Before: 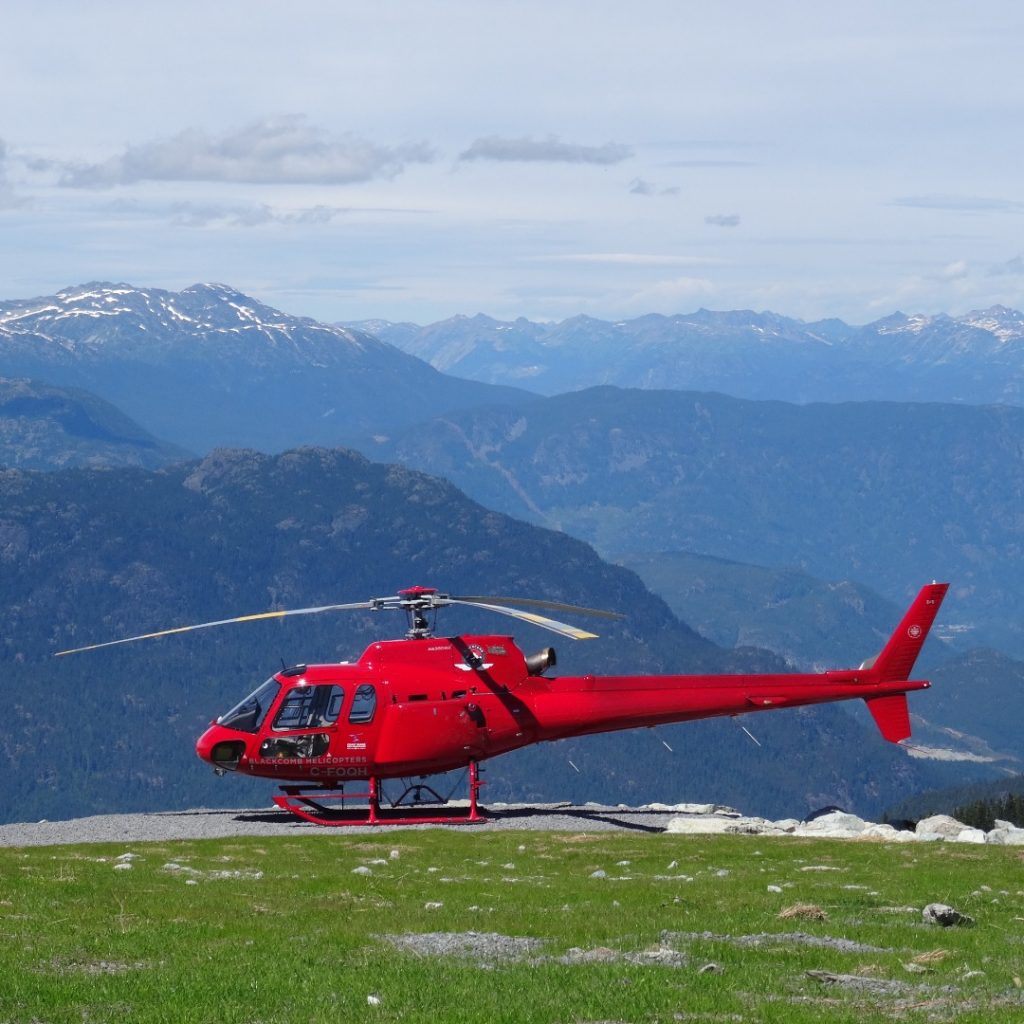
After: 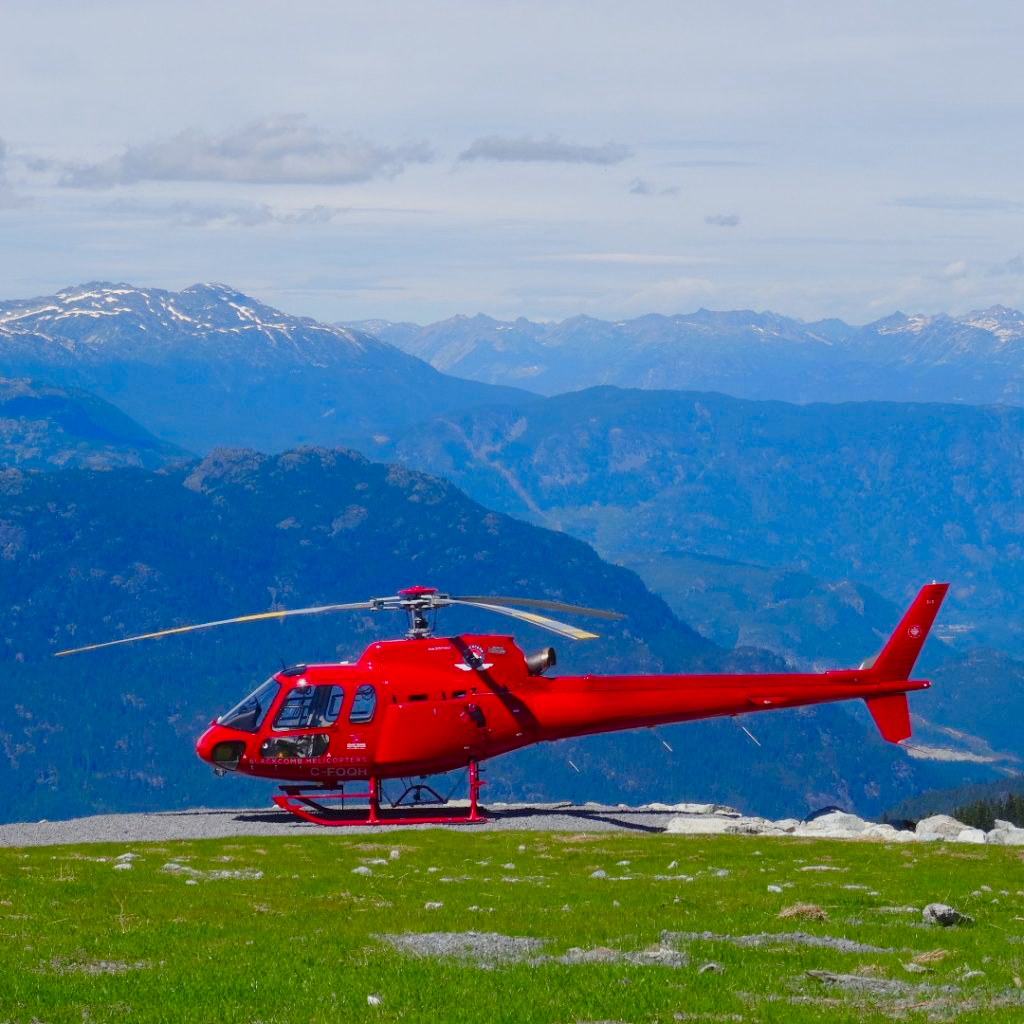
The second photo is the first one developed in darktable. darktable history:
color balance rgb: highlights gain › chroma 0.132%, highlights gain › hue 330.94°, linear chroma grading › shadows 9.604%, linear chroma grading › highlights 8.946%, linear chroma grading › global chroma 14.753%, linear chroma grading › mid-tones 14.961%, perceptual saturation grading › global saturation 20%, perceptual saturation grading › highlights -50.271%, perceptual saturation grading › shadows 30.335%, contrast -10.177%
